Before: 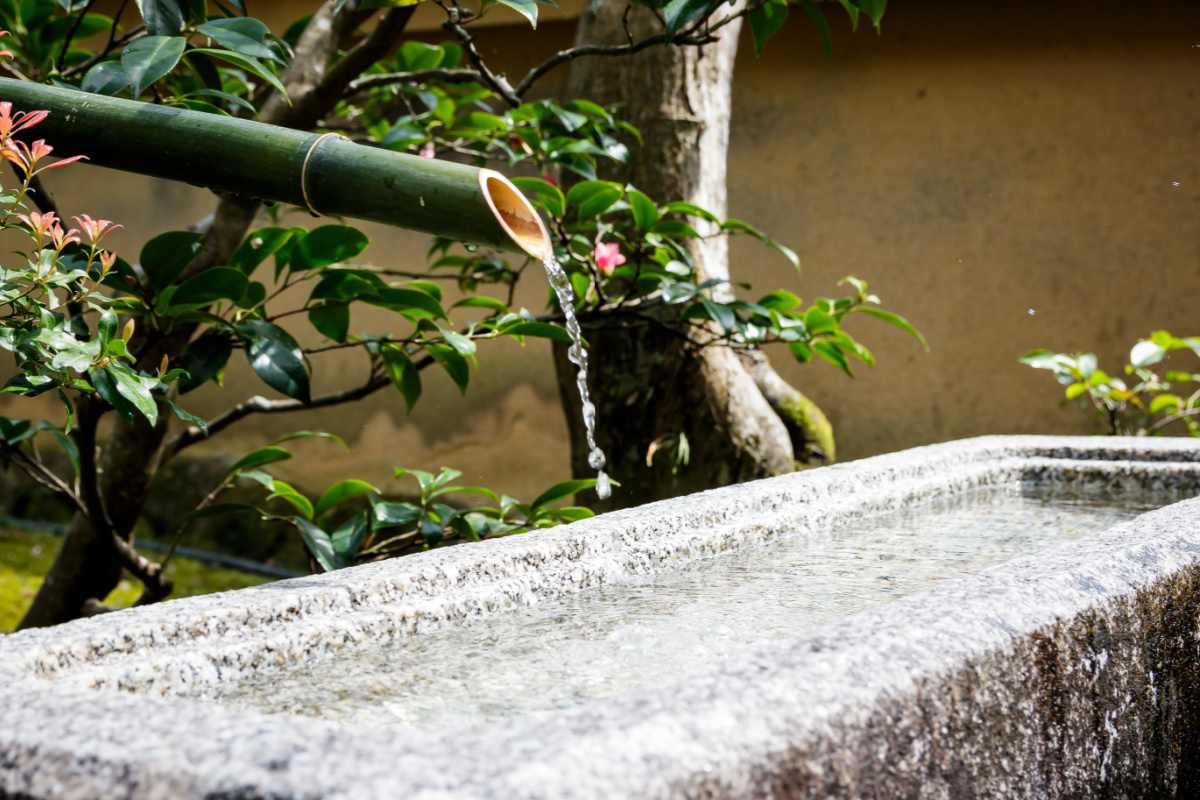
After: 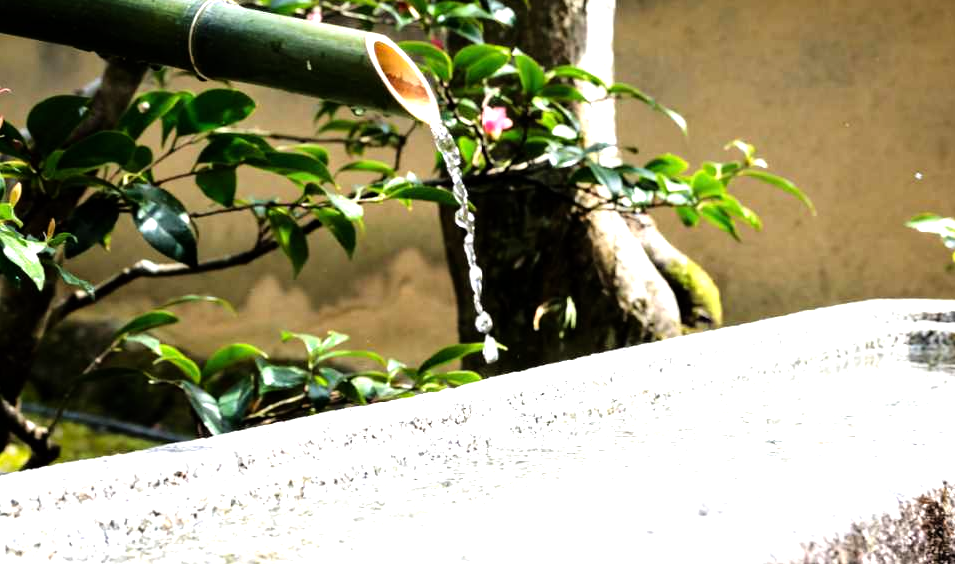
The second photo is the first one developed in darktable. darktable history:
tone equalizer: -8 EV -1.09 EV, -7 EV -1.01 EV, -6 EV -0.859 EV, -5 EV -0.613 EV, -3 EV 0.594 EV, -2 EV 0.893 EV, -1 EV 0.991 EV, +0 EV 1.06 EV
crop: left 9.424%, top 17.074%, right 10.967%, bottom 12.399%
